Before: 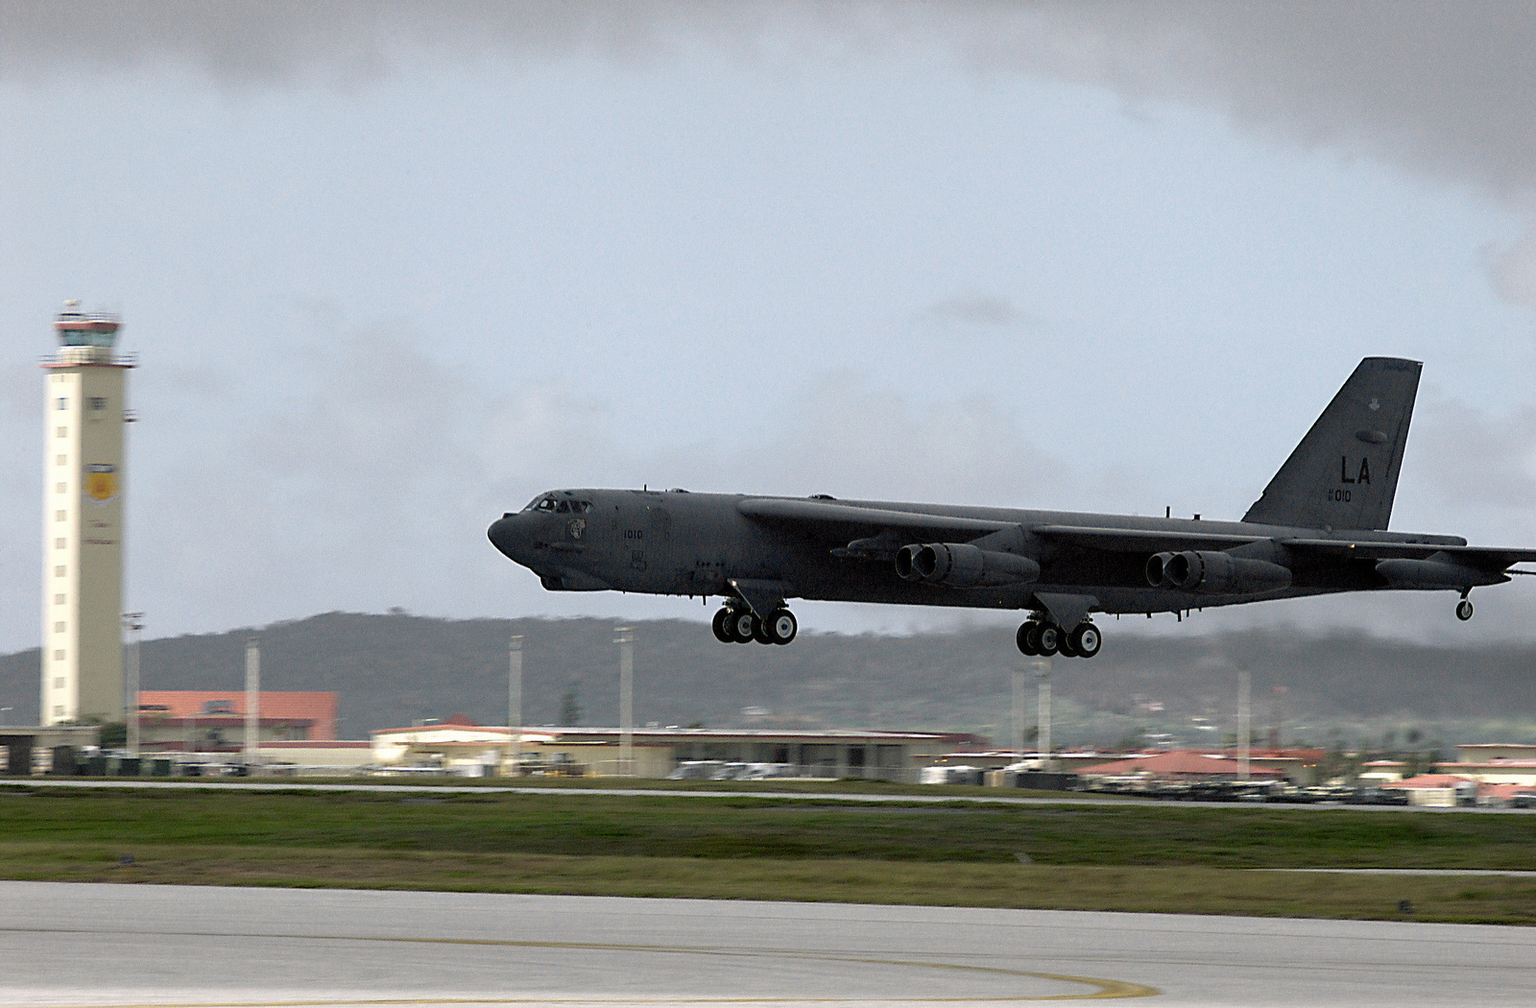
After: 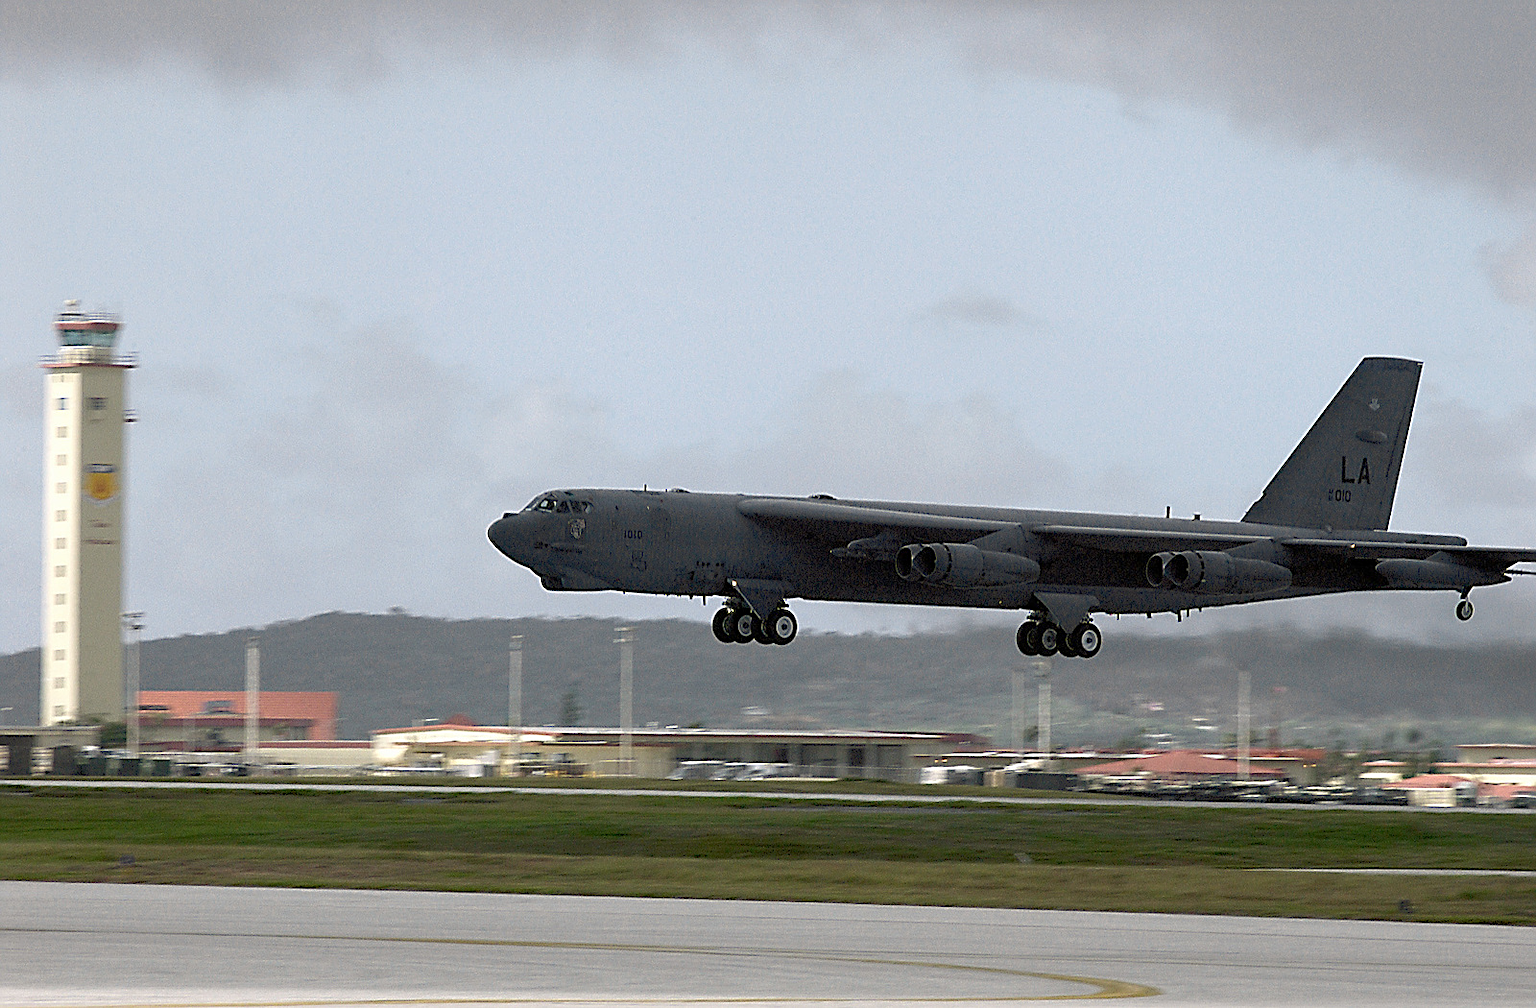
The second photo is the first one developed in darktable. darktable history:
sharpen: on, module defaults
rgb curve: curves: ch0 [(0, 0) (0.093, 0.159) (0.241, 0.265) (0.414, 0.42) (1, 1)], compensate middle gray true, preserve colors basic power
